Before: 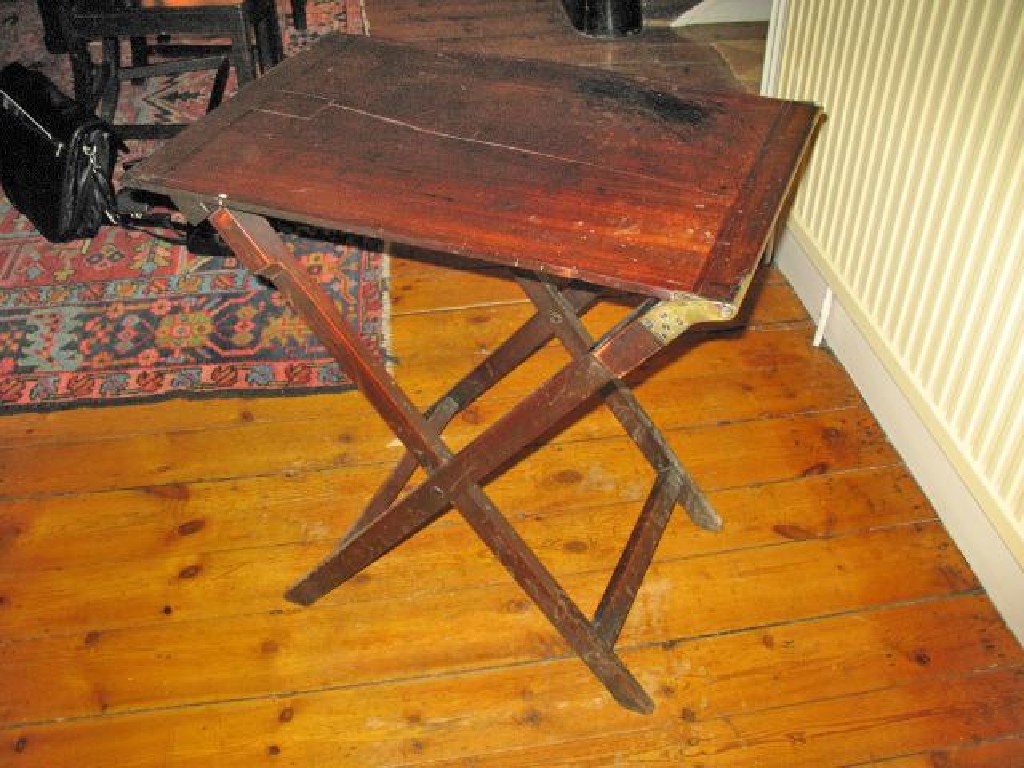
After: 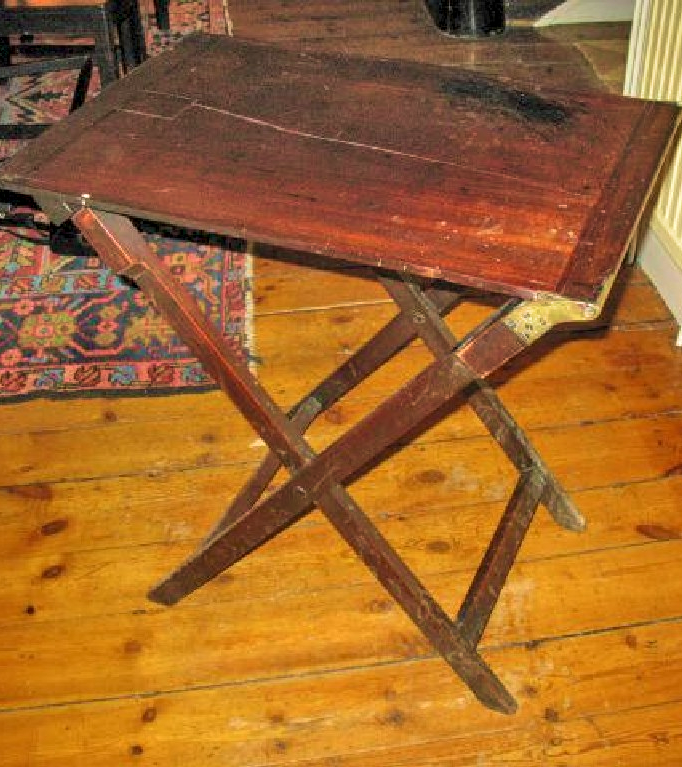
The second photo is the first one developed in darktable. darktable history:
local contrast: on, module defaults
velvia: strength 45%
crop and rotate: left 13.409%, right 19.924%
